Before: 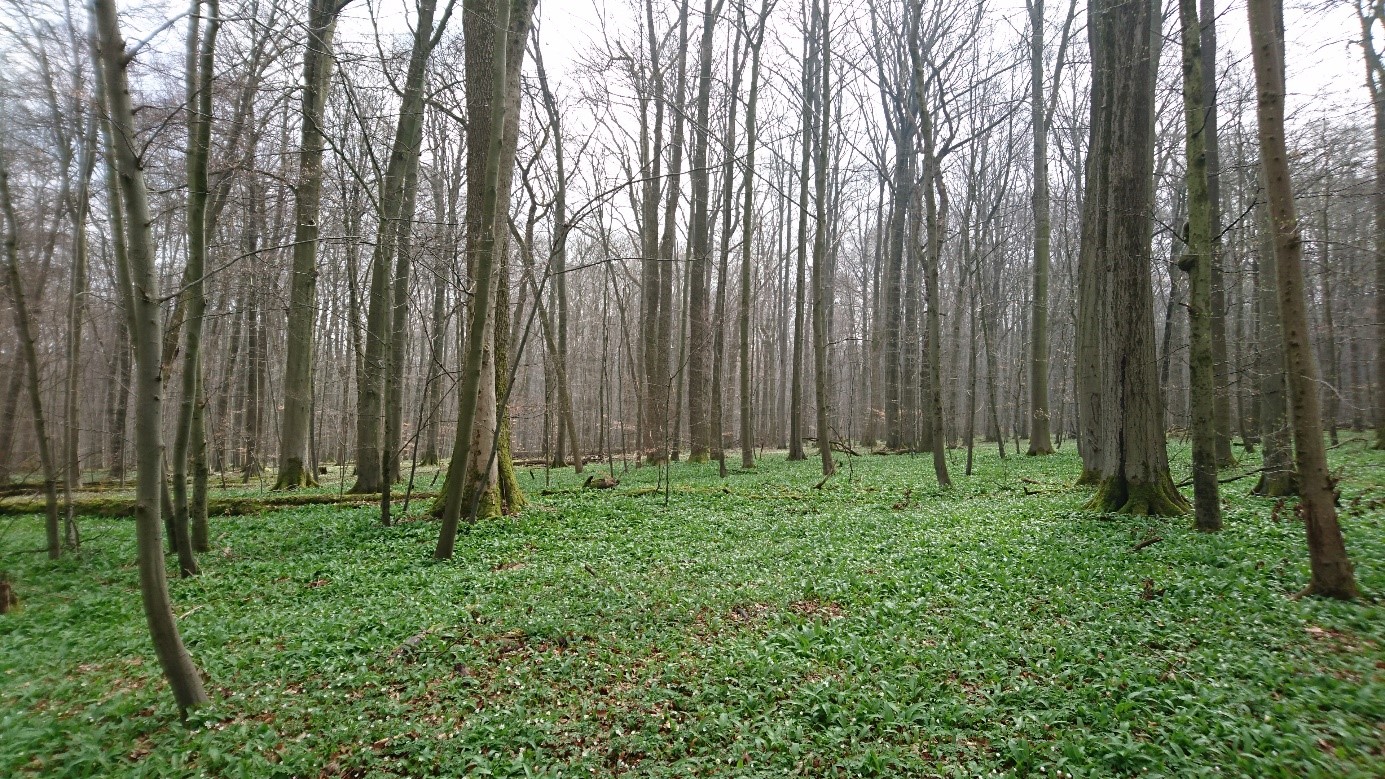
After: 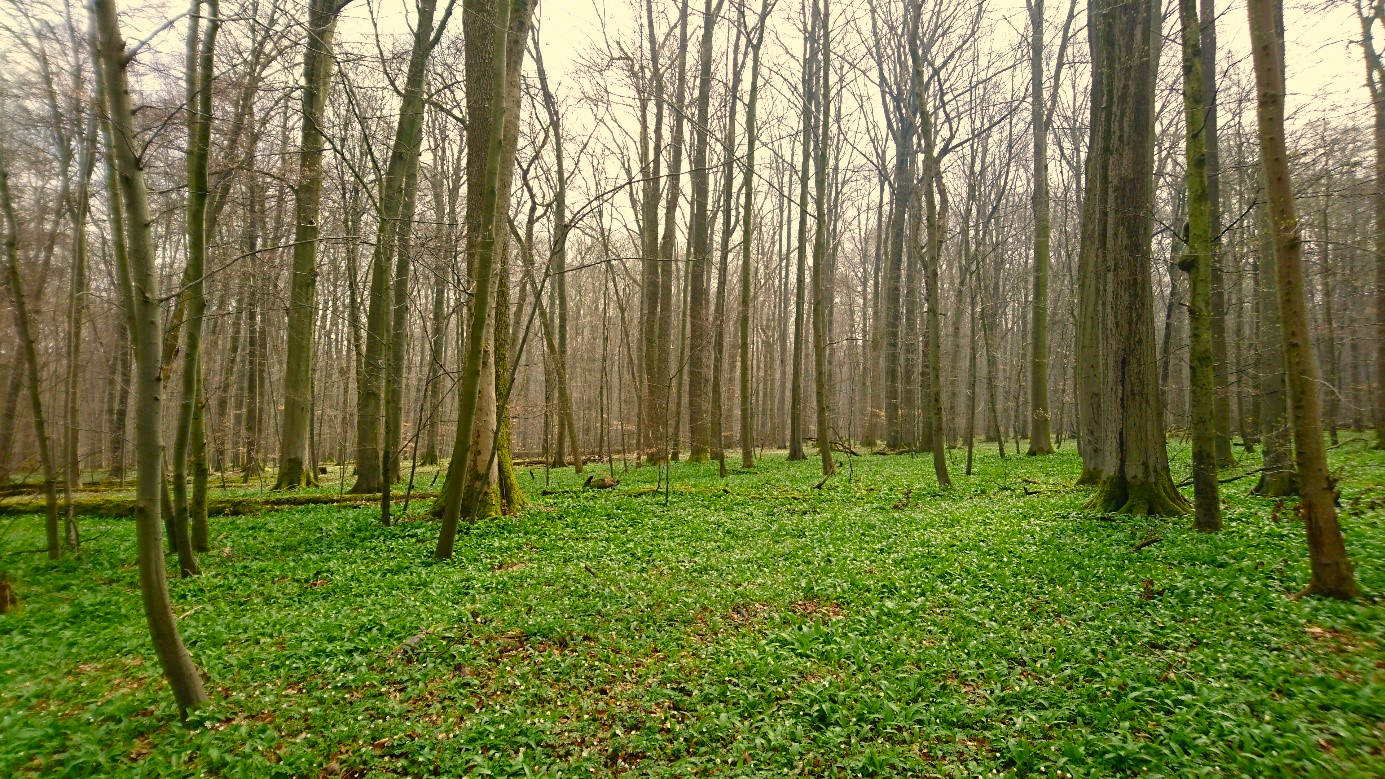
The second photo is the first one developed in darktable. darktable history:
color correction: highlights a* 2.69, highlights b* 22.62
color balance rgb: perceptual saturation grading › global saturation 20%, perceptual saturation grading › highlights -14.068%, perceptual saturation grading › shadows 49.556%, global vibrance 20%
